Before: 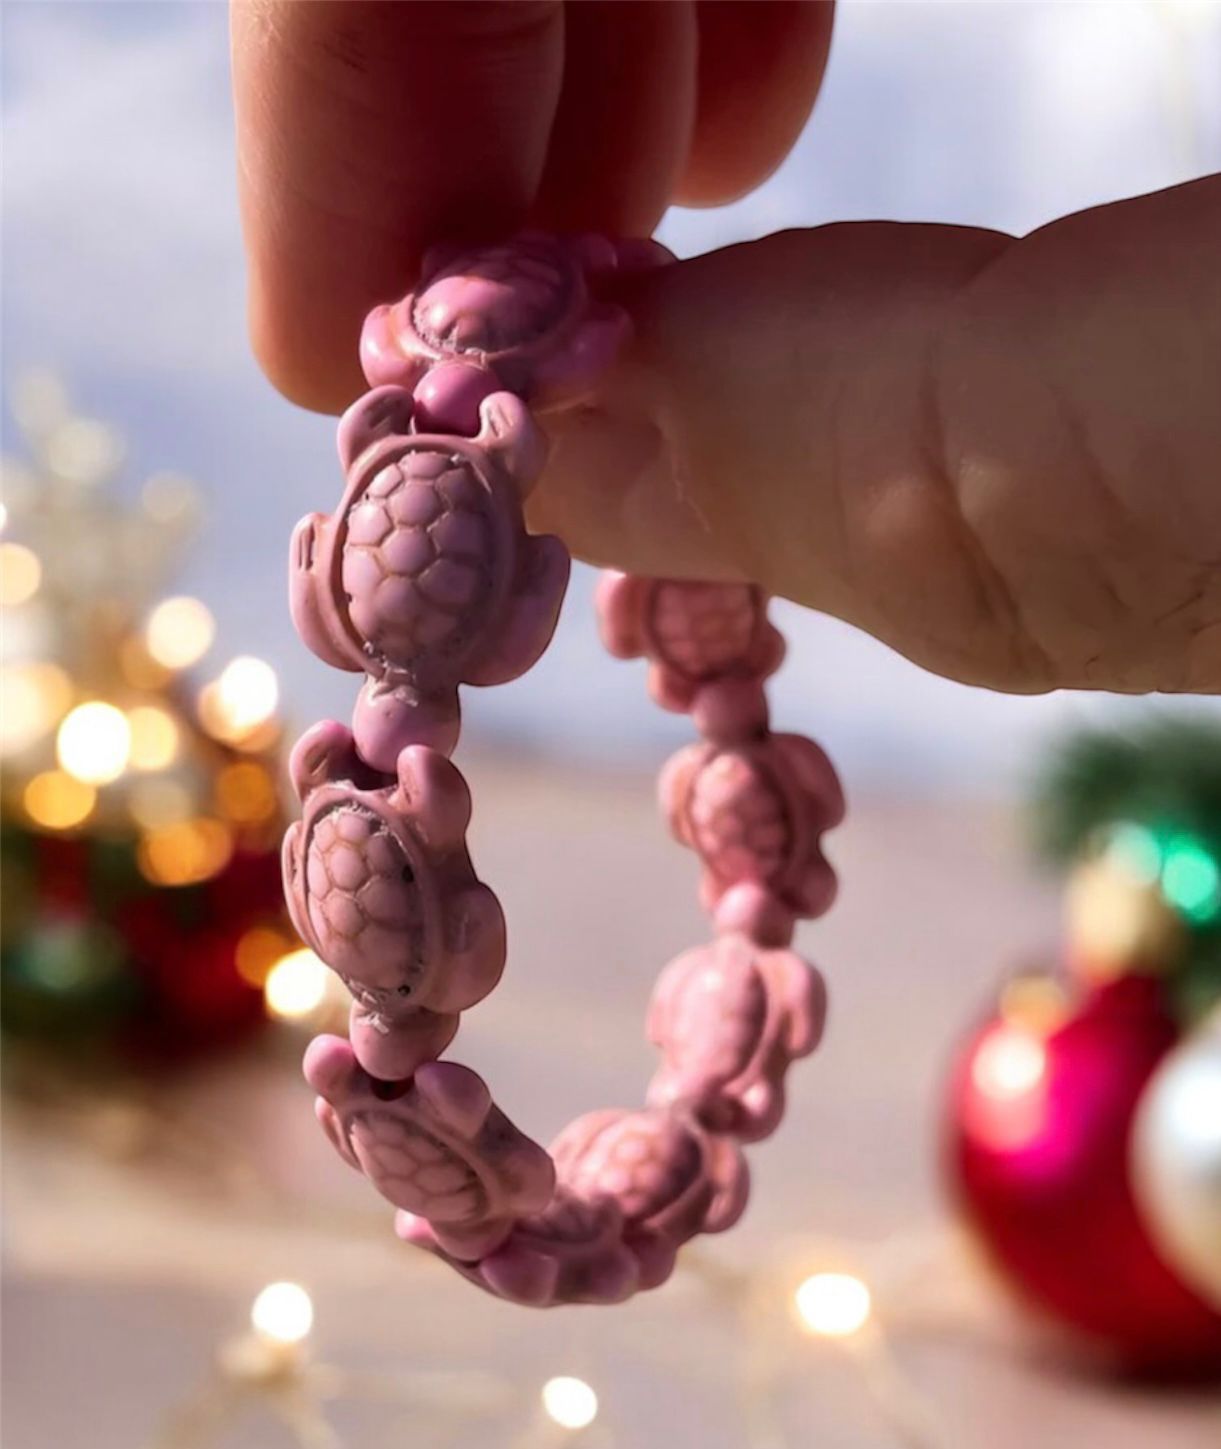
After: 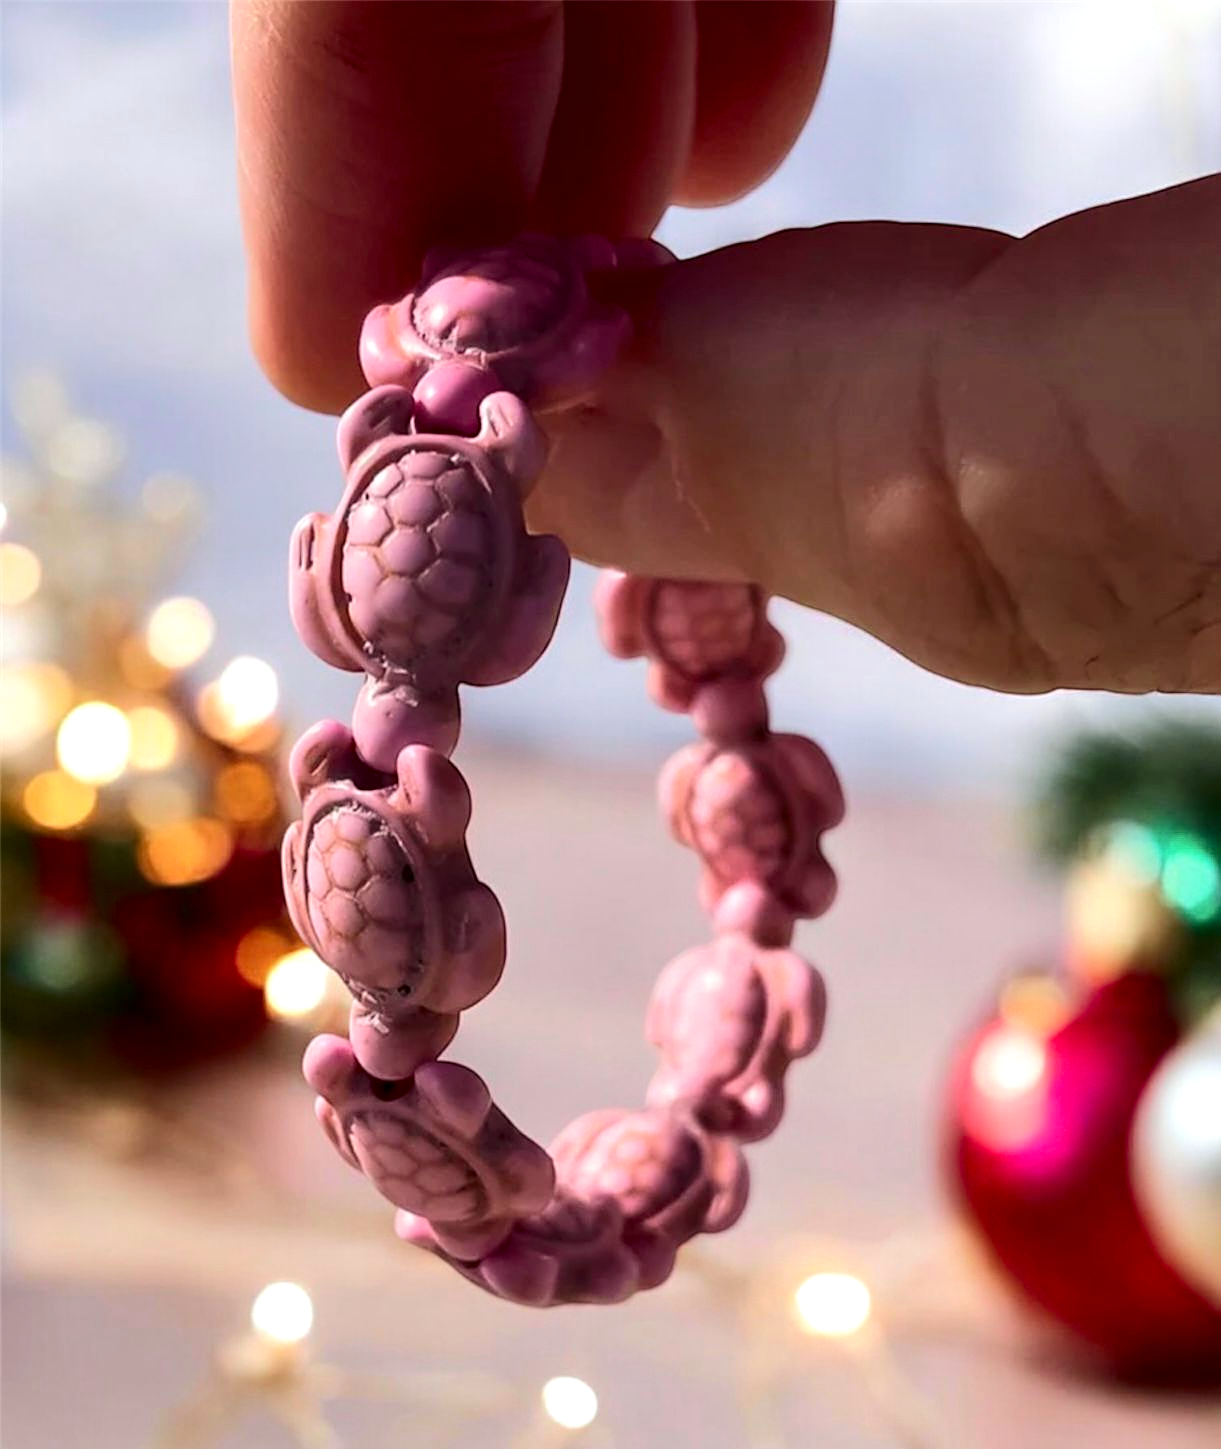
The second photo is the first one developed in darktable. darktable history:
sharpen: on, module defaults
local contrast: highlights 106%, shadows 102%, detail 119%, midtone range 0.2
tone curve: curves: ch0 [(0, 0.01) (0.037, 0.032) (0.131, 0.108) (0.275, 0.256) (0.483, 0.512) (0.61, 0.665) (0.696, 0.742) (0.792, 0.819) (0.911, 0.925) (0.997, 0.995)]; ch1 [(0, 0) (0.301, 0.3) (0.423, 0.421) (0.492, 0.488) (0.507, 0.503) (0.53, 0.532) (0.573, 0.586) (0.683, 0.702) (0.746, 0.77) (1, 1)]; ch2 [(0, 0) (0.246, 0.233) (0.36, 0.352) (0.415, 0.415) (0.485, 0.487) (0.502, 0.504) (0.525, 0.518) (0.539, 0.539) (0.587, 0.594) (0.636, 0.652) (0.711, 0.729) (0.845, 0.855) (0.998, 0.977)], color space Lab, independent channels, preserve colors none
